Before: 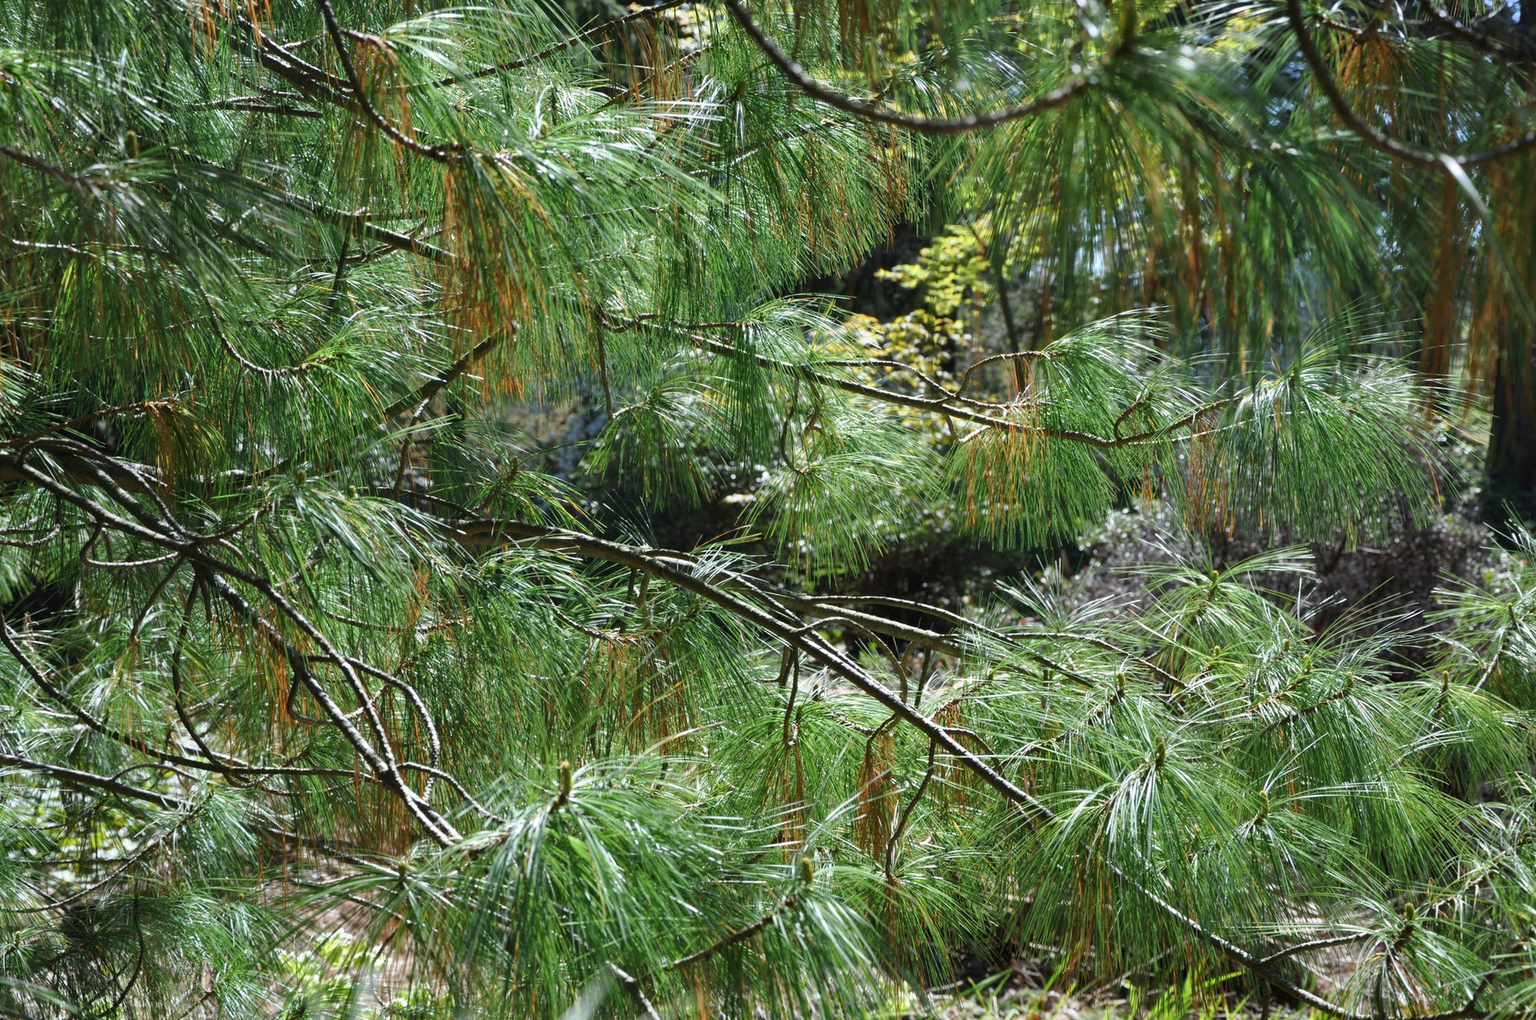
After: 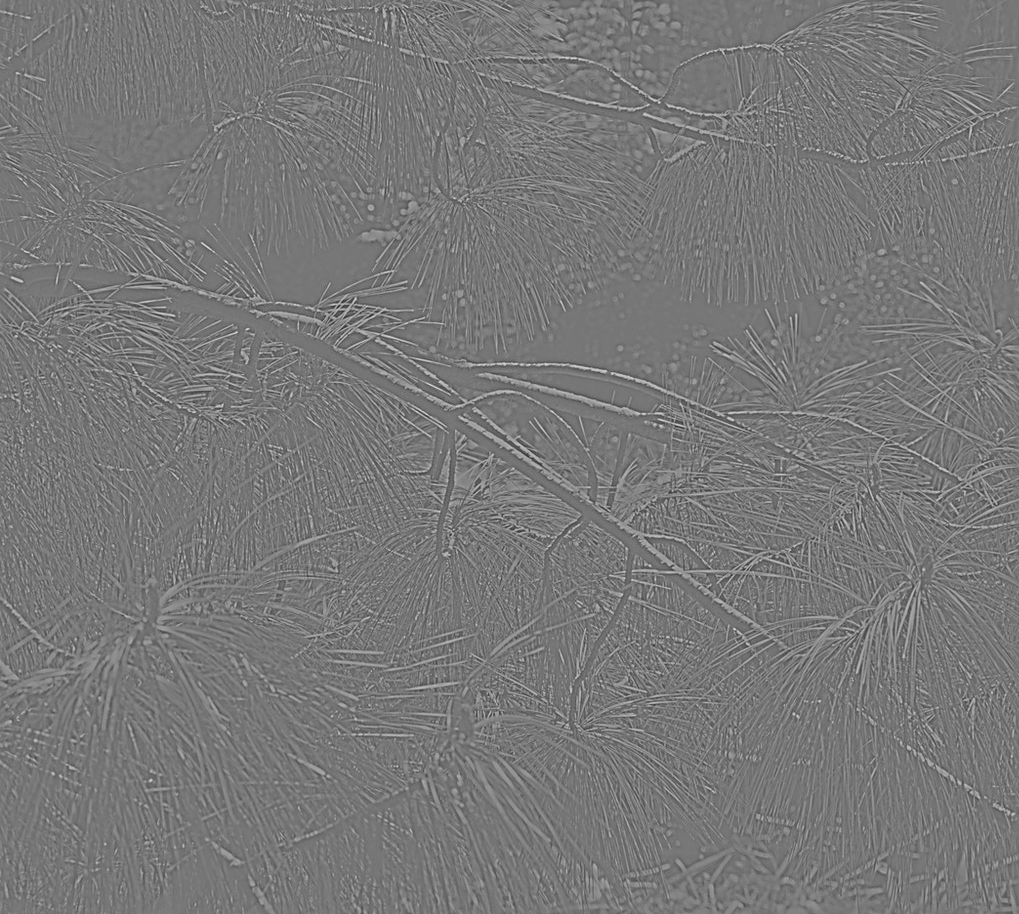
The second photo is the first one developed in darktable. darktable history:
exposure: black level correction 0, exposure 0.953 EV, compensate exposure bias true, compensate highlight preservation false
sharpen: amount 0.575
crop and rotate: left 29.237%, top 31.152%, right 19.807%
highpass: sharpness 5.84%, contrast boost 8.44%
